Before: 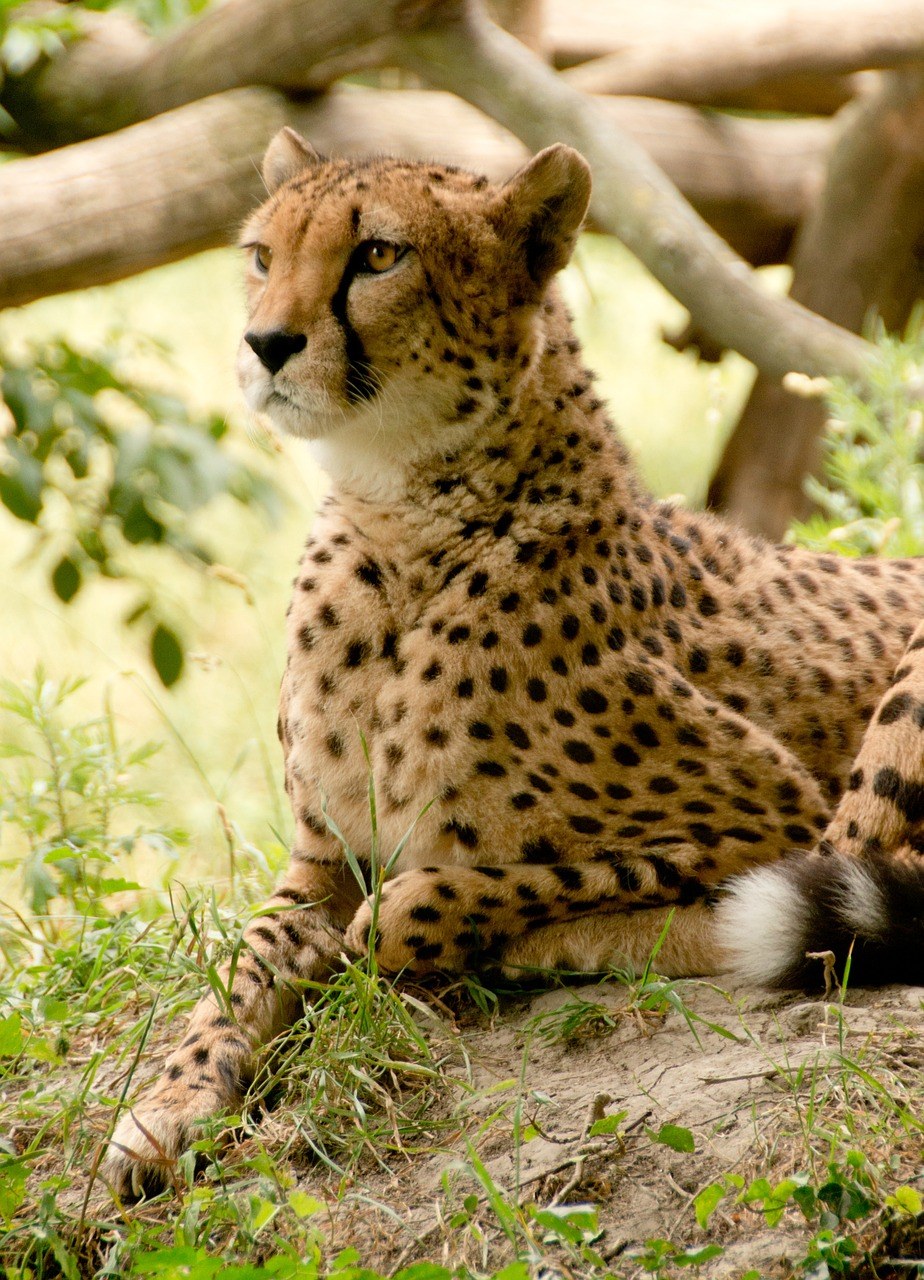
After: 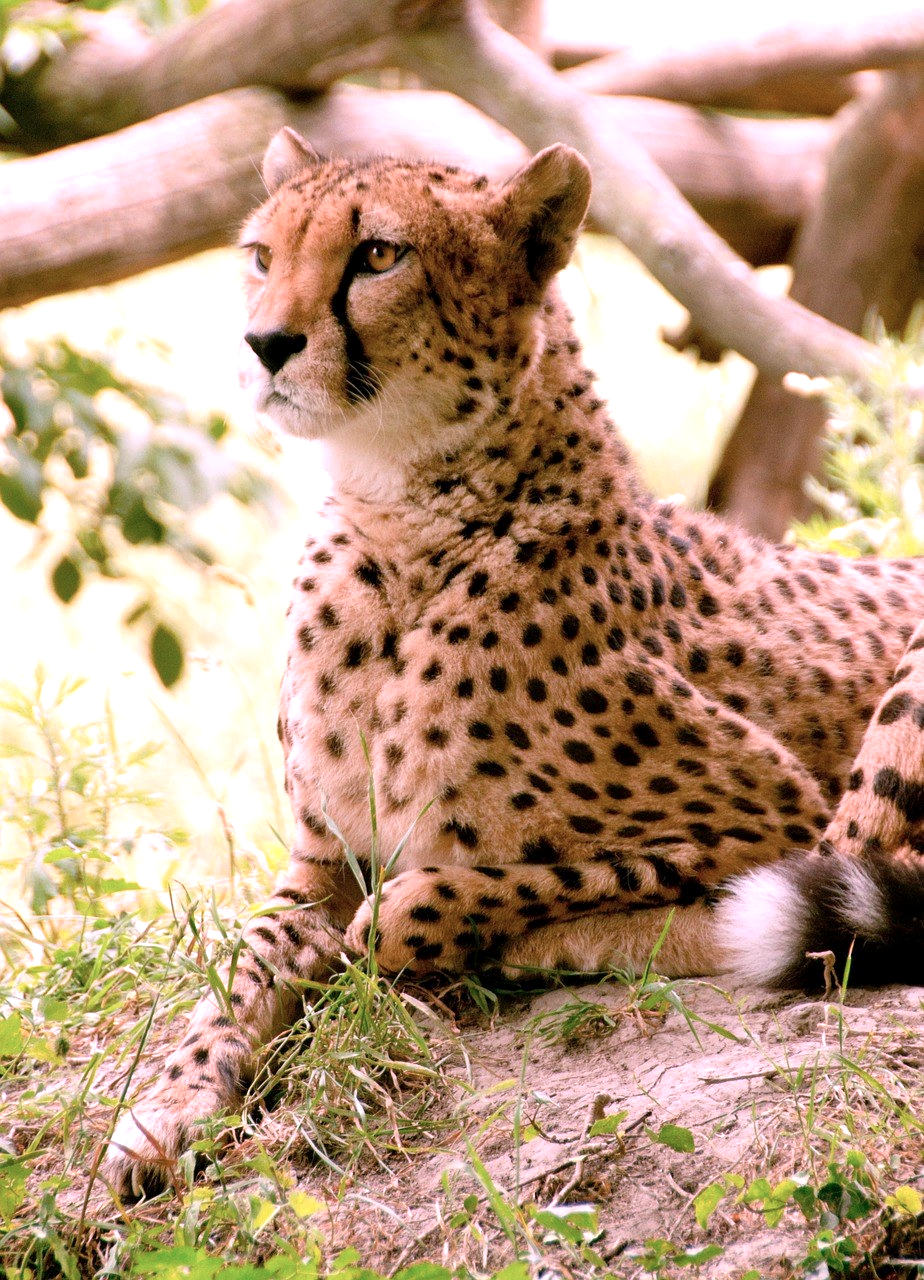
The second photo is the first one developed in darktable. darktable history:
exposure: black level correction 0.001, exposure 0.499 EV, compensate highlight preservation false
color correction: highlights a* 15.87, highlights b* -20.64
